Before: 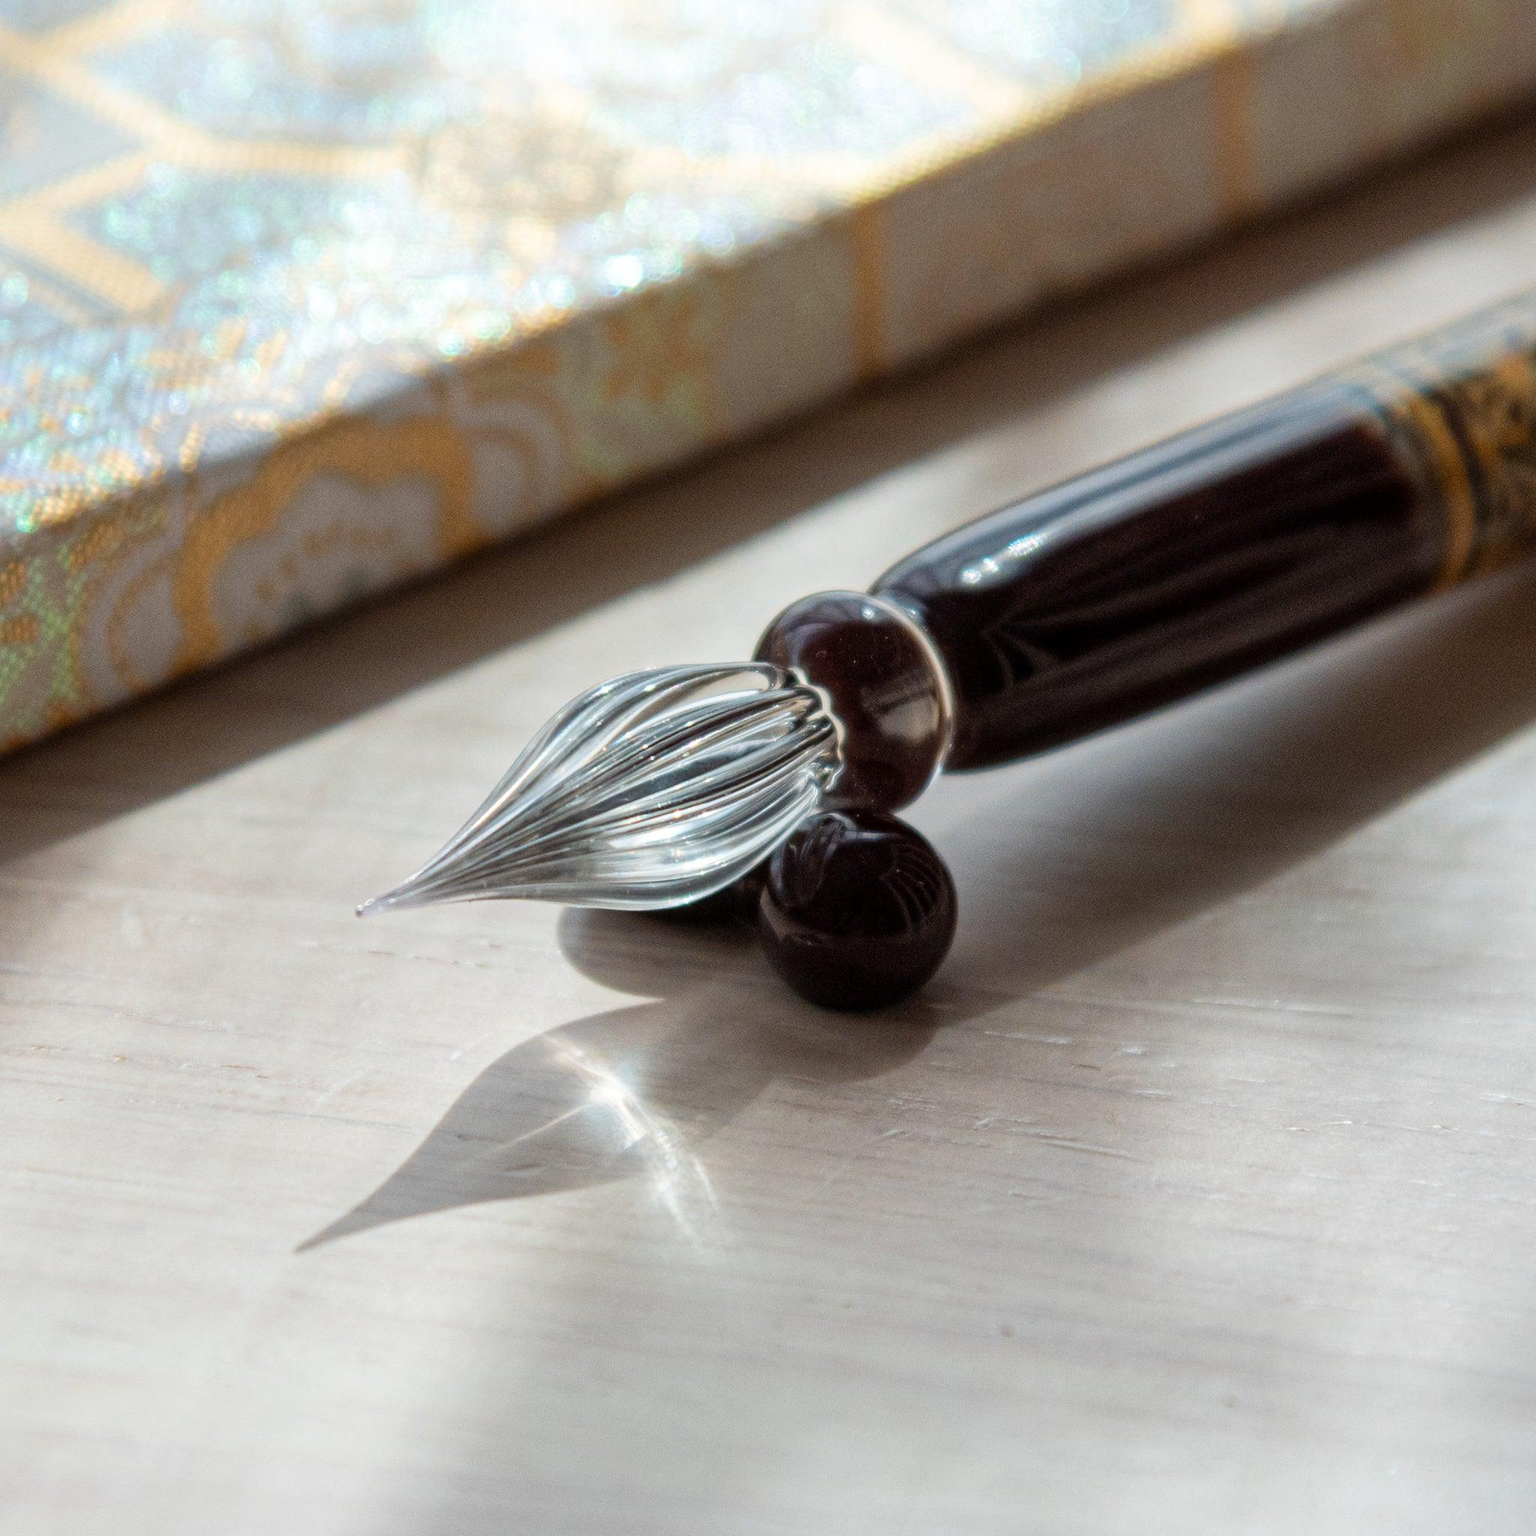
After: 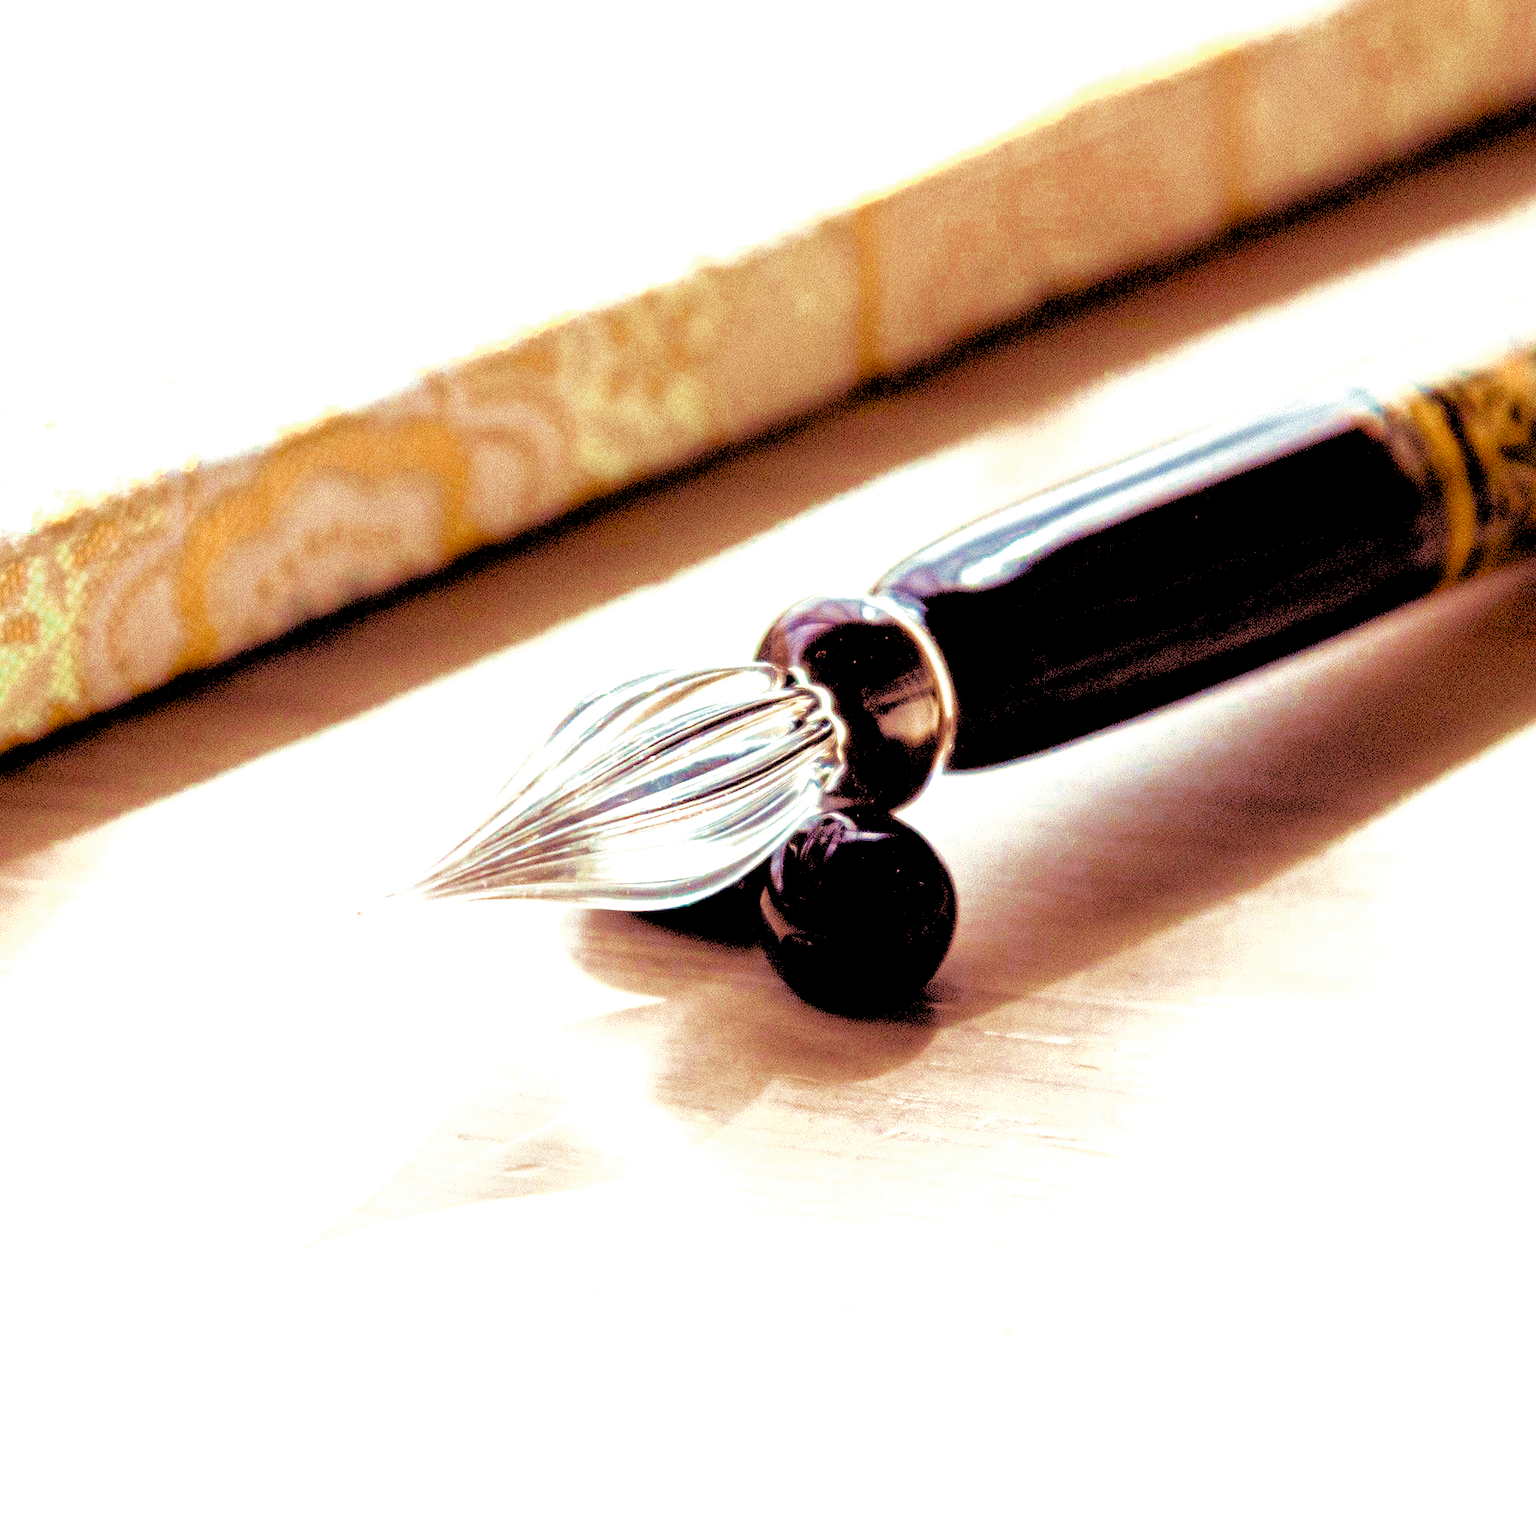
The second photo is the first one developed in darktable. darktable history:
color balance rgb: shadows lift › luminance -21.66%, shadows lift › chroma 8.98%, shadows lift › hue 283.37°, power › chroma 1.55%, power › hue 25.59°, highlights gain › luminance 6.08%, highlights gain › chroma 2.55%, highlights gain › hue 90°, global offset › luminance -0.87%, perceptual saturation grading › global saturation 27.49%, perceptual saturation grading › highlights -28.39%, perceptual saturation grading › mid-tones 15.22%, perceptual saturation grading › shadows 33.98%, perceptual brilliance grading › highlights 10%, perceptual brilliance grading › mid-tones 5%
velvia: strength 75%
color zones: curves: ch0 [(0, 0.5) (0.125, 0.4) (0.25, 0.5) (0.375, 0.4) (0.5, 0.4) (0.625, 0.35) (0.75, 0.35) (0.875, 0.5)]; ch1 [(0, 0.35) (0.125, 0.45) (0.25, 0.35) (0.375, 0.35) (0.5, 0.35) (0.625, 0.35) (0.75, 0.45) (0.875, 0.35)]; ch2 [(0, 0.6) (0.125, 0.5) (0.25, 0.5) (0.375, 0.6) (0.5, 0.6) (0.625, 0.5) (0.75, 0.5) (0.875, 0.5)]
rgb levels: levels [[0.027, 0.429, 0.996], [0, 0.5, 1], [0, 0.5, 1]]
exposure: black level correction 0, exposure 1.2 EV, compensate highlight preservation false
